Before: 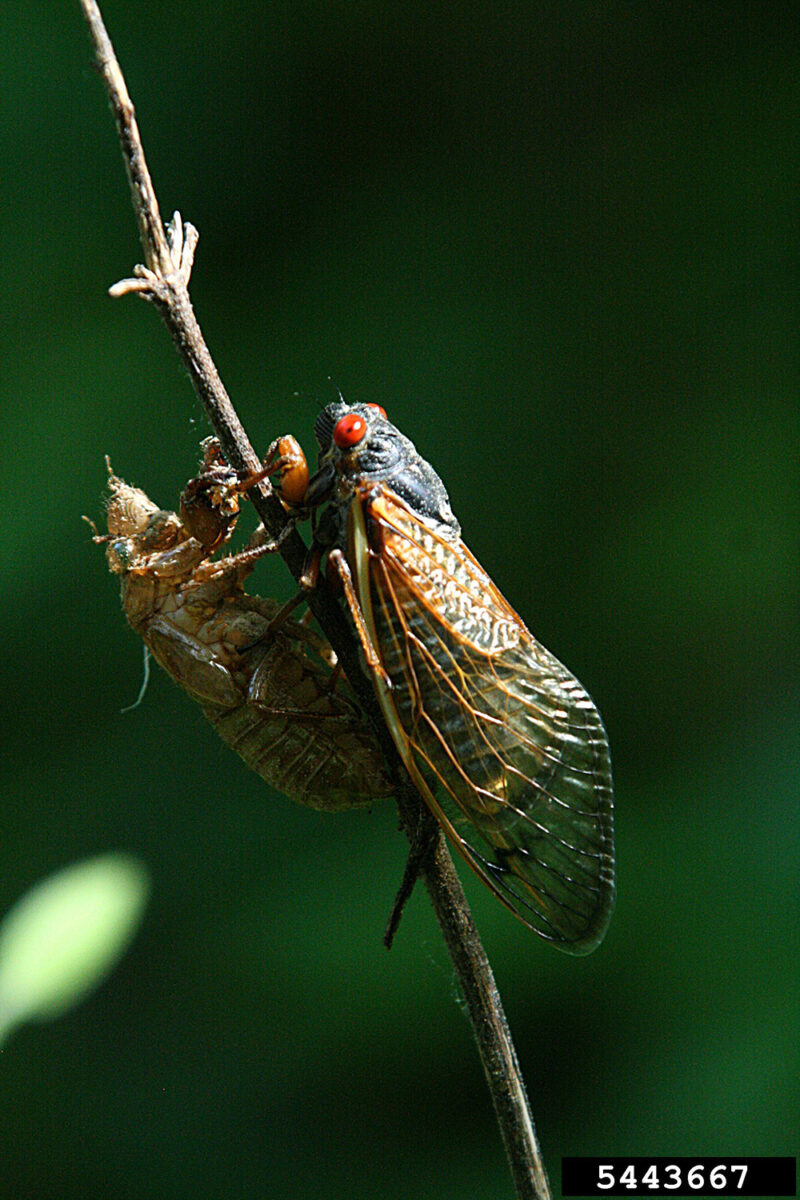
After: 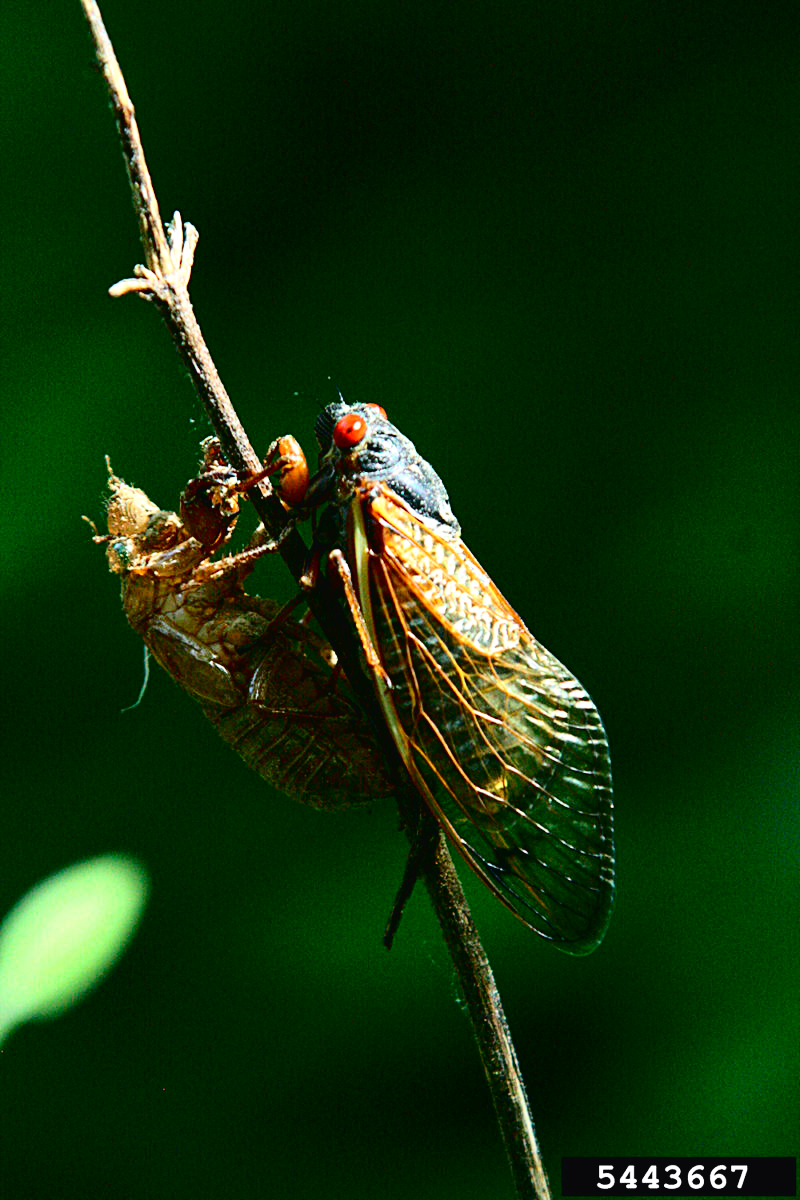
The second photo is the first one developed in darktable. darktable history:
tone curve: curves: ch0 [(0, 0.023) (0.132, 0.075) (0.256, 0.2) (0.454, 0.495) (0.708, 0.78) (0.844, 0.896) (1, 0.98)]; ch1 [(0, 0) (0.37, 0.308) (0.478, 0.46) (0.499, 0.5) (0.513, 0.508) (0.526, 0.533) (0.59, 0.612) (0.764, 0.804) (1, 1)]; ch2 [(0, 0) (0.312, 0.313) (0.461, 0.454) (0.48, 0.477) (0.503, 0.5) (0.526, 0.54) (0.564, 0.595) (0.631, 0.676) (0.713, 0.767) (0.985, 0.966)], color space Lab, independent channels, preserve colors none
exposure: black level correction 0.005, exposure 0.413 EV, compensate exposure bias true, compensate highlight preservation false
